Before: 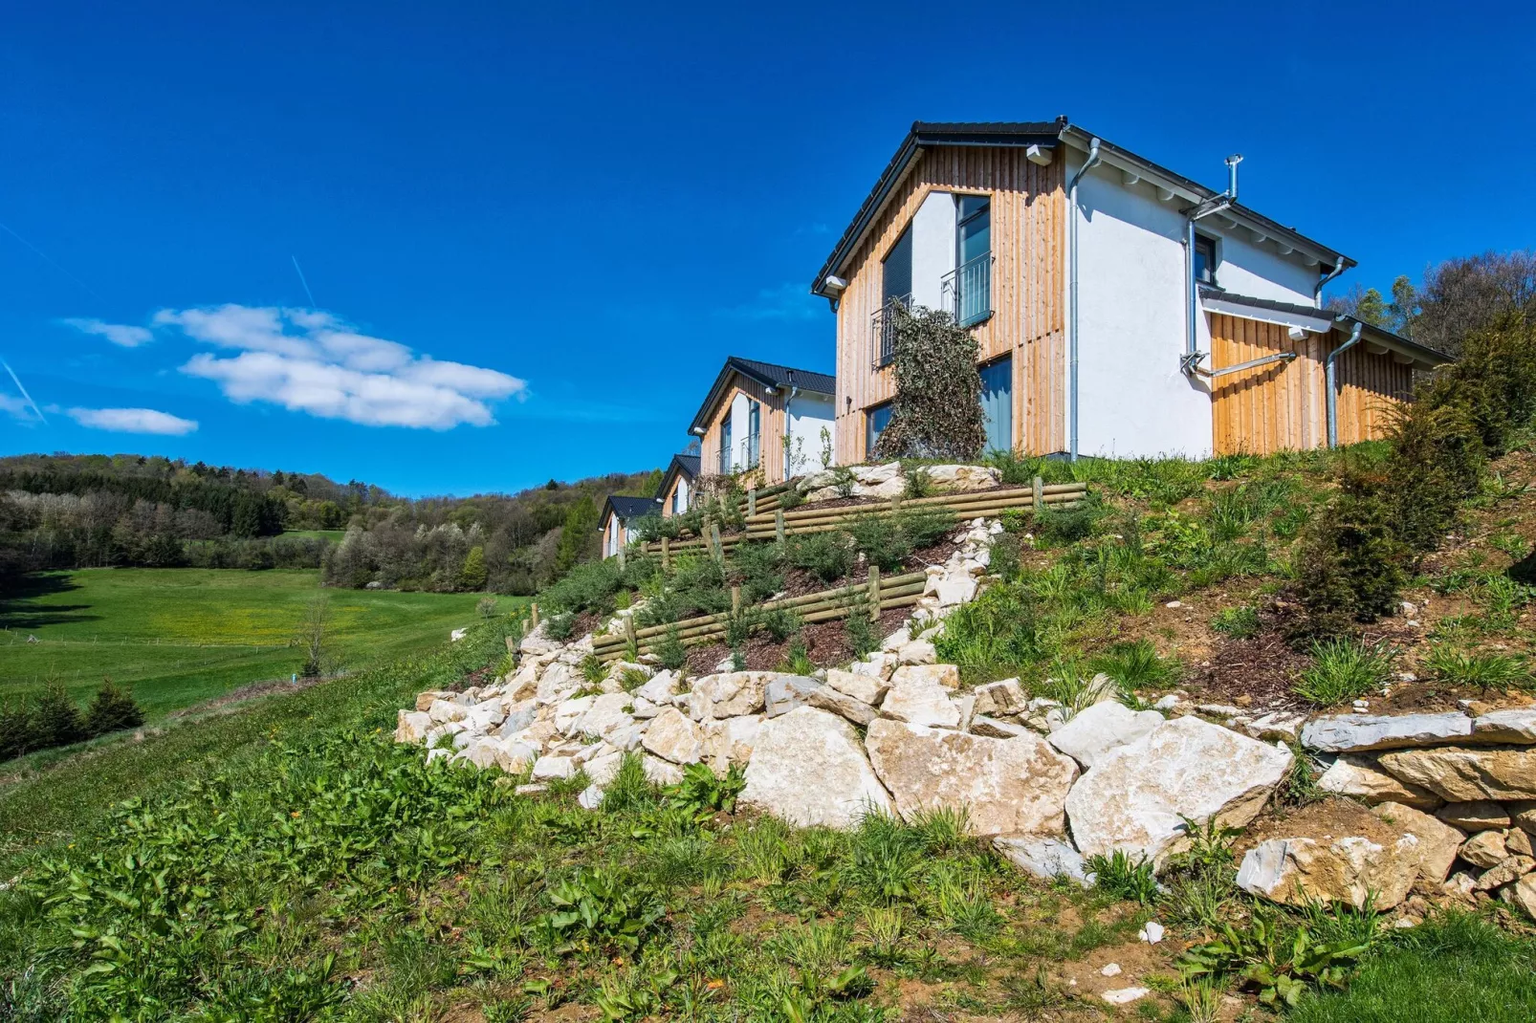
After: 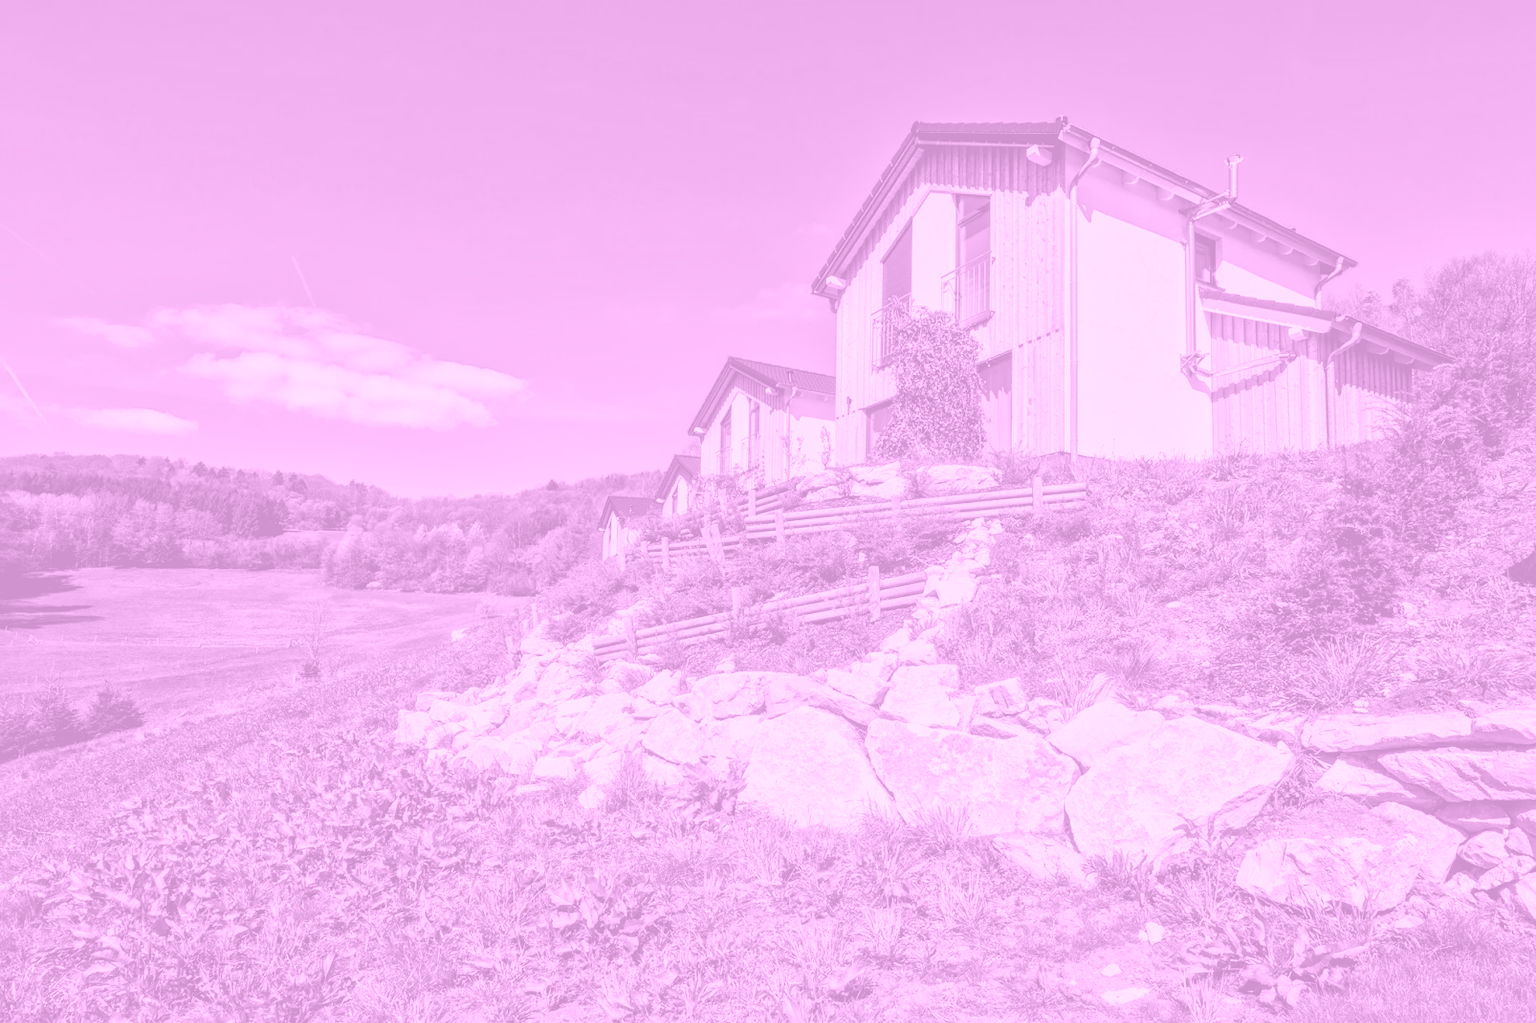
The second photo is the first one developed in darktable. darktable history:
local contrast: mode bilateral grid, contrast 20, coarseness 19, detail 163%, midtone range 0.2
colorize: hue 331.2°, saturation 75%, source mix 30.28%, lightness 70.52%, version 1
